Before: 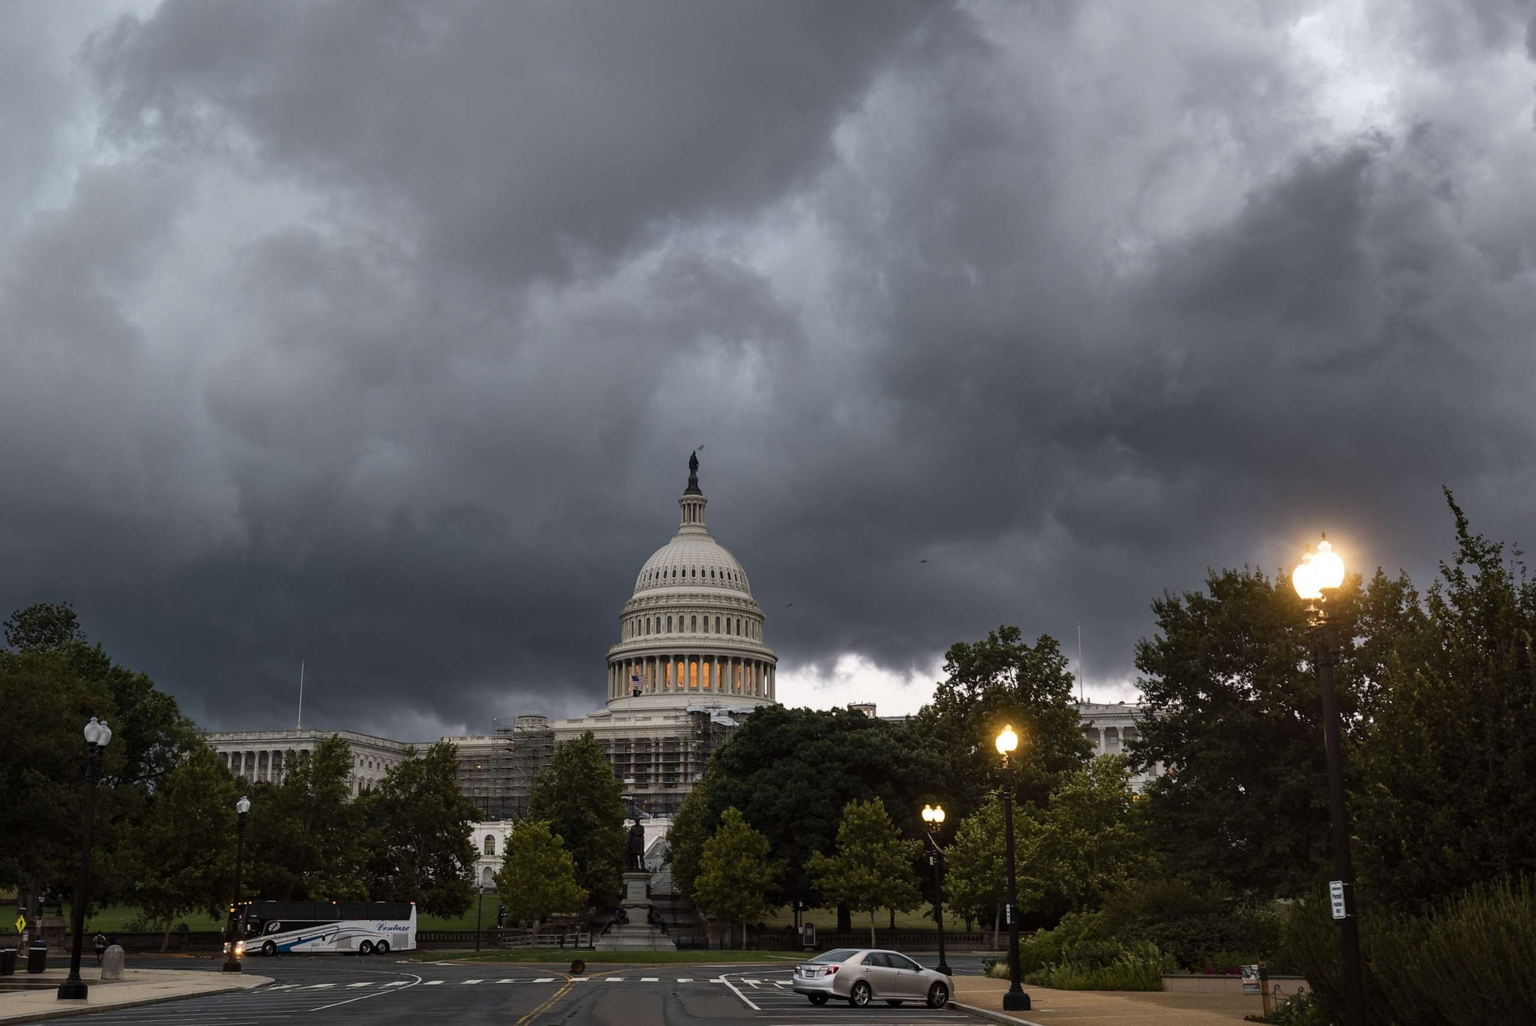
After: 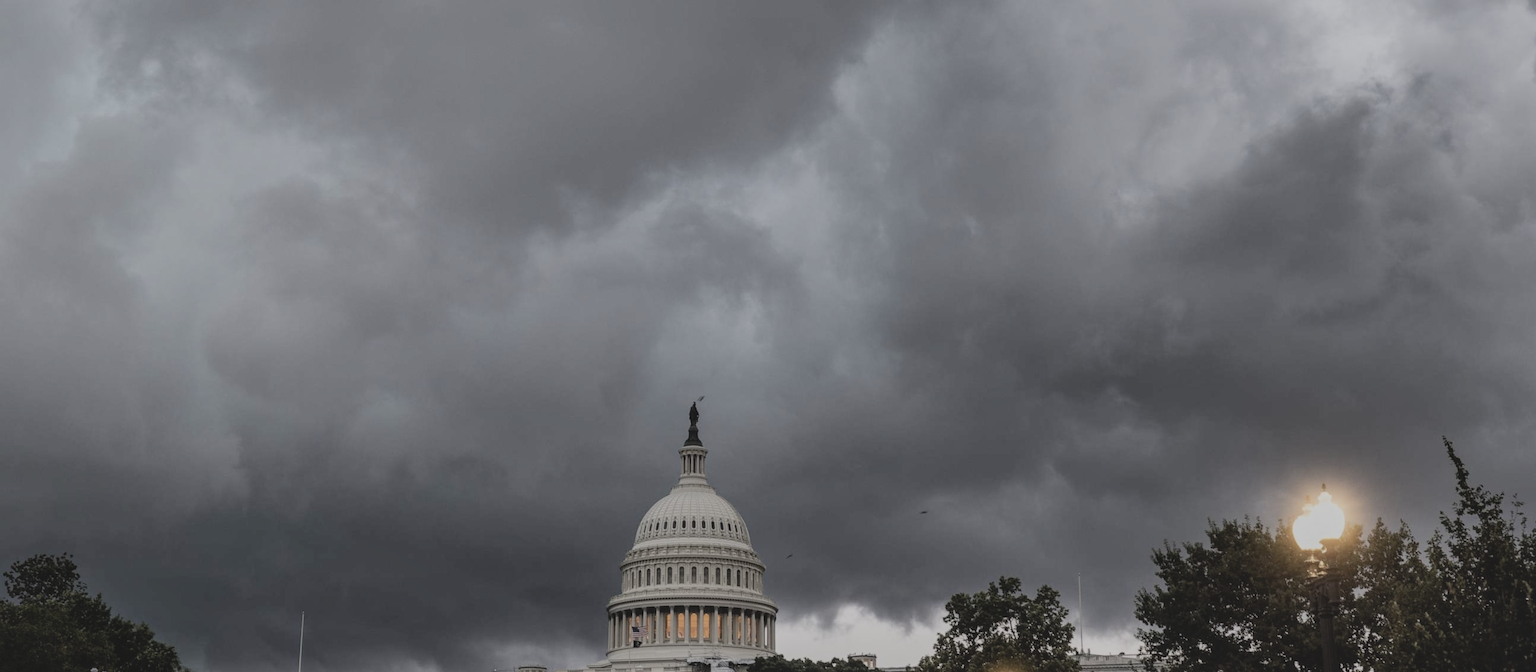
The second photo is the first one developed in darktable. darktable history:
local contrast: on, module defaults
filmic rgb: black relative exposure -7.65 EV, white relative exposure 4.56 EV, hardness 3.61, color science v6 (2022)
crop and rotate: top 4.816%, bottom 29.58%
contrast brightness saturation: contrast -0.242, saturation -0.427
